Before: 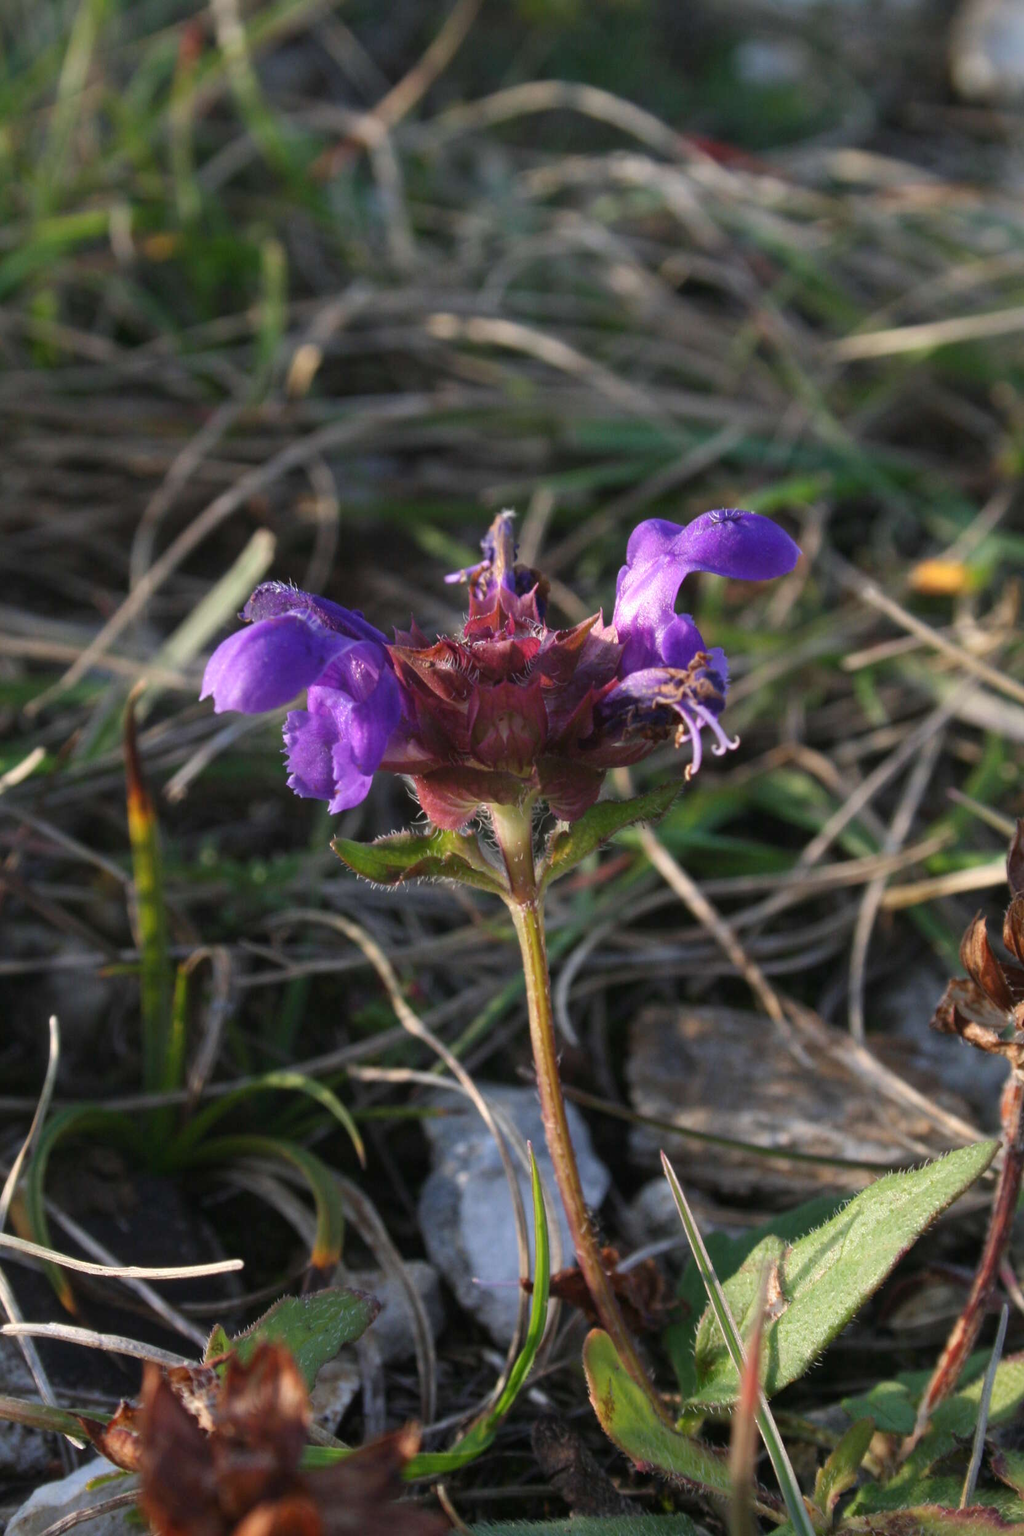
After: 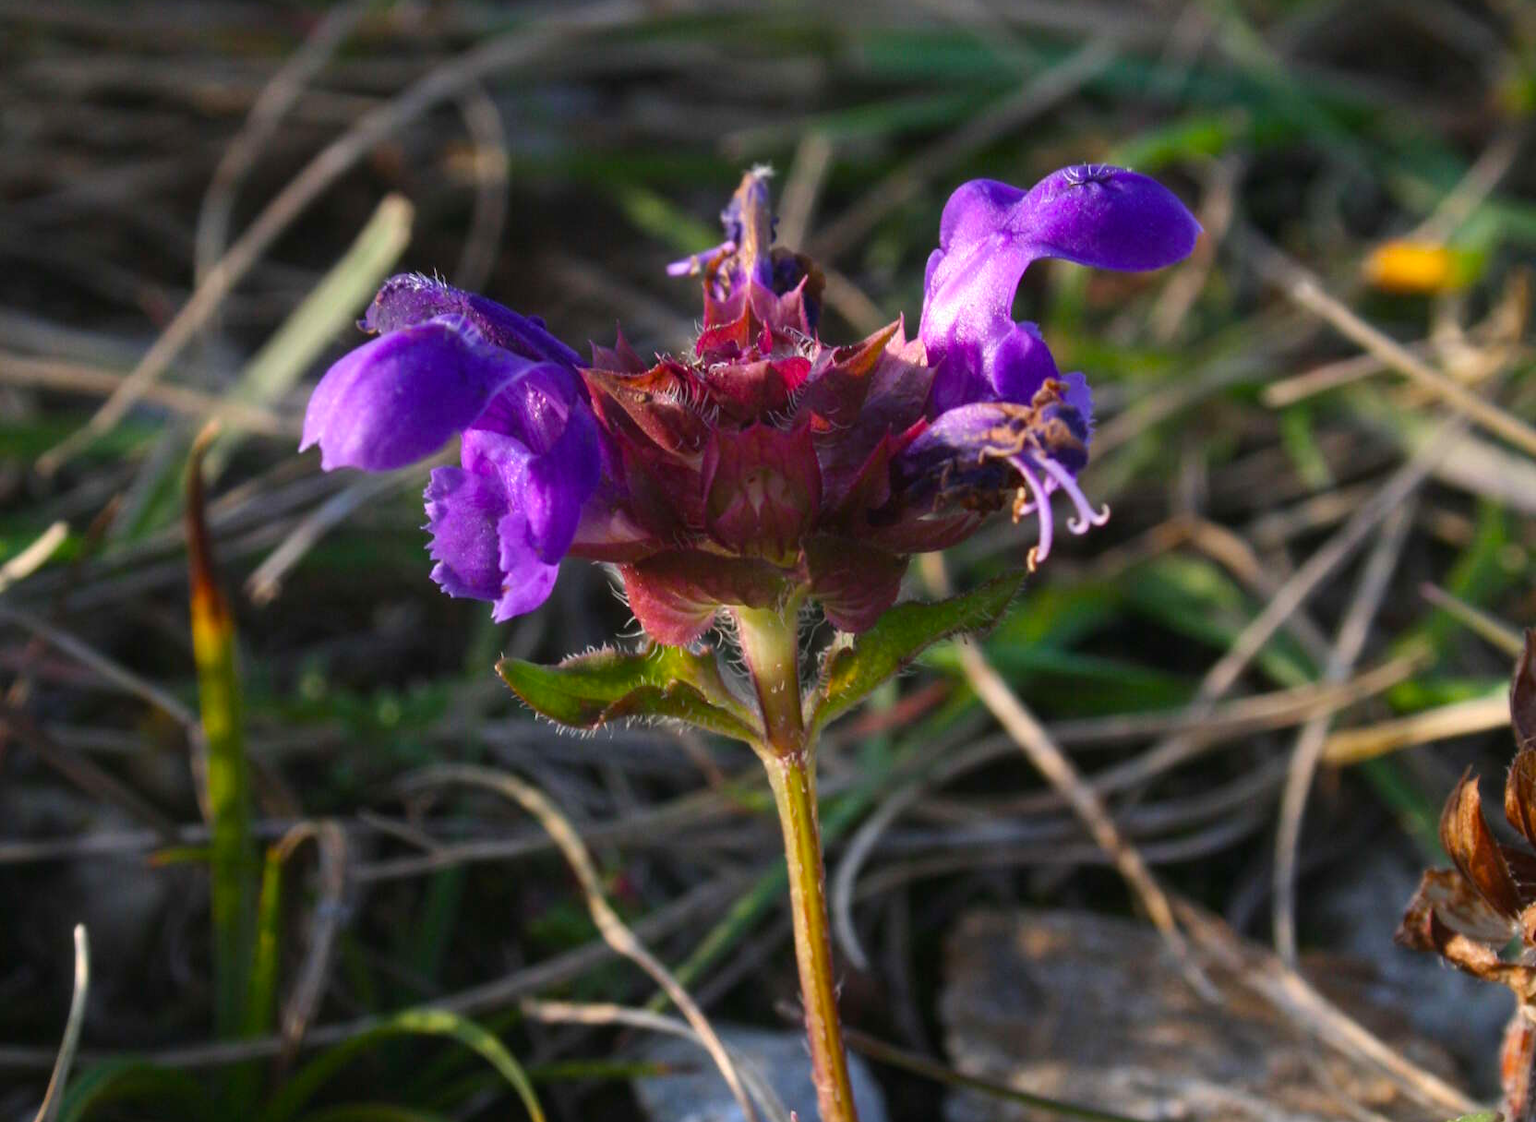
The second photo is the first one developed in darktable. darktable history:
crop and rotate: top 26.008%, bottom 25.267%
color balance rgb: shadows lift › luminance -20.243%, perceptual saturation grading › global saturation 33.548%, global vibrance 9.921%
